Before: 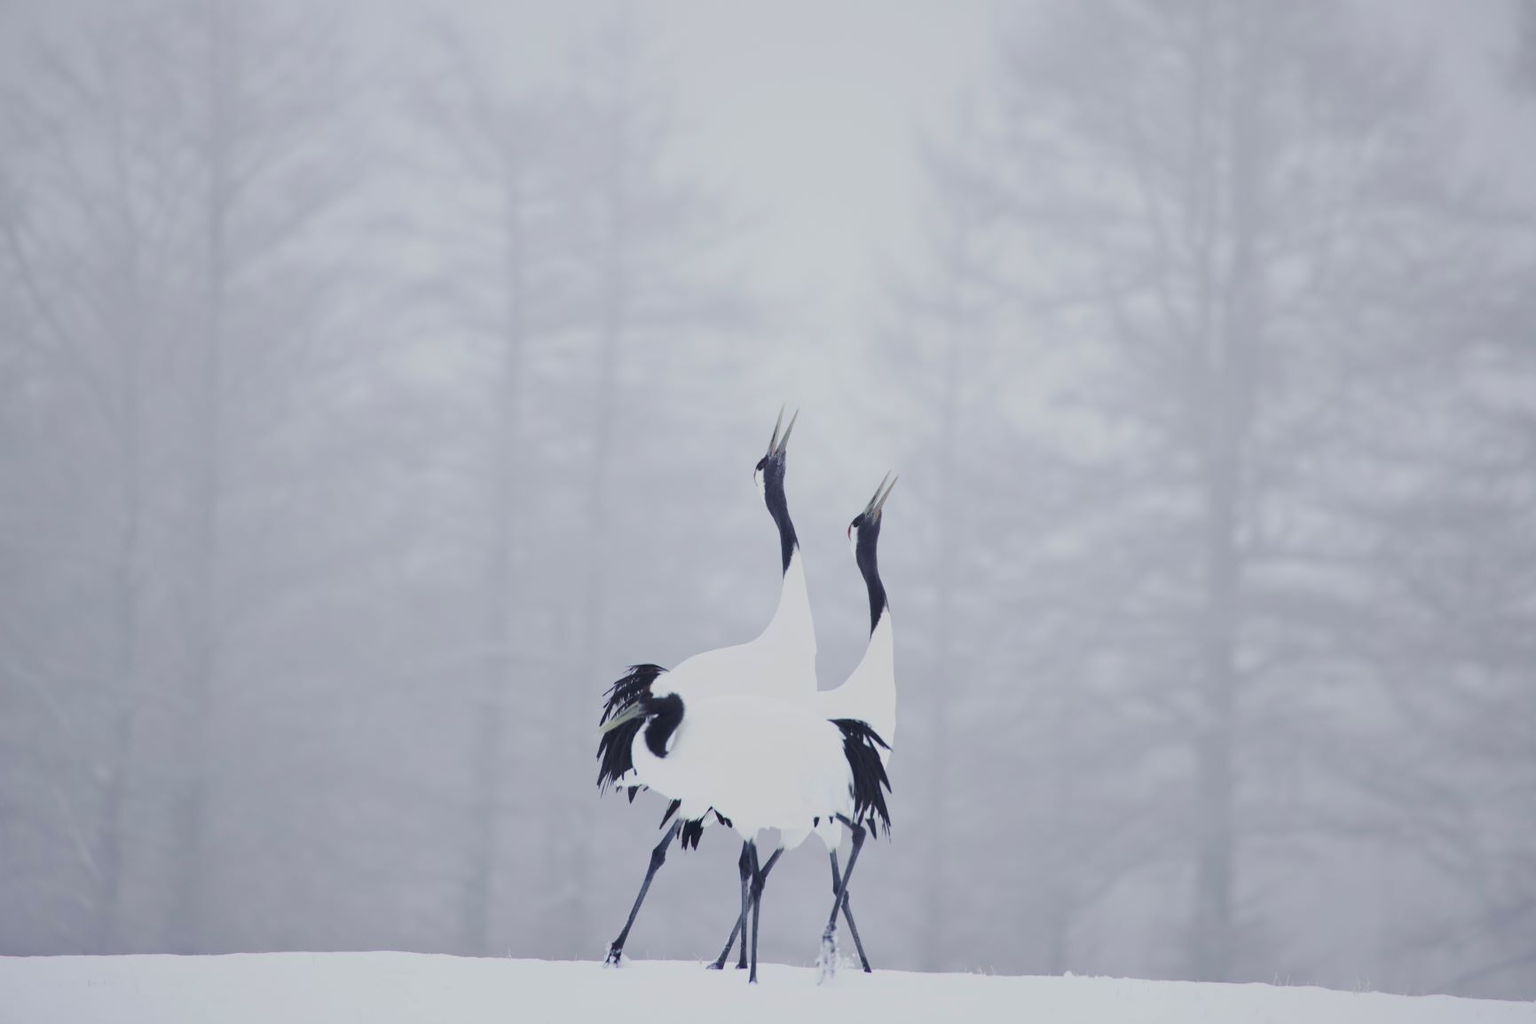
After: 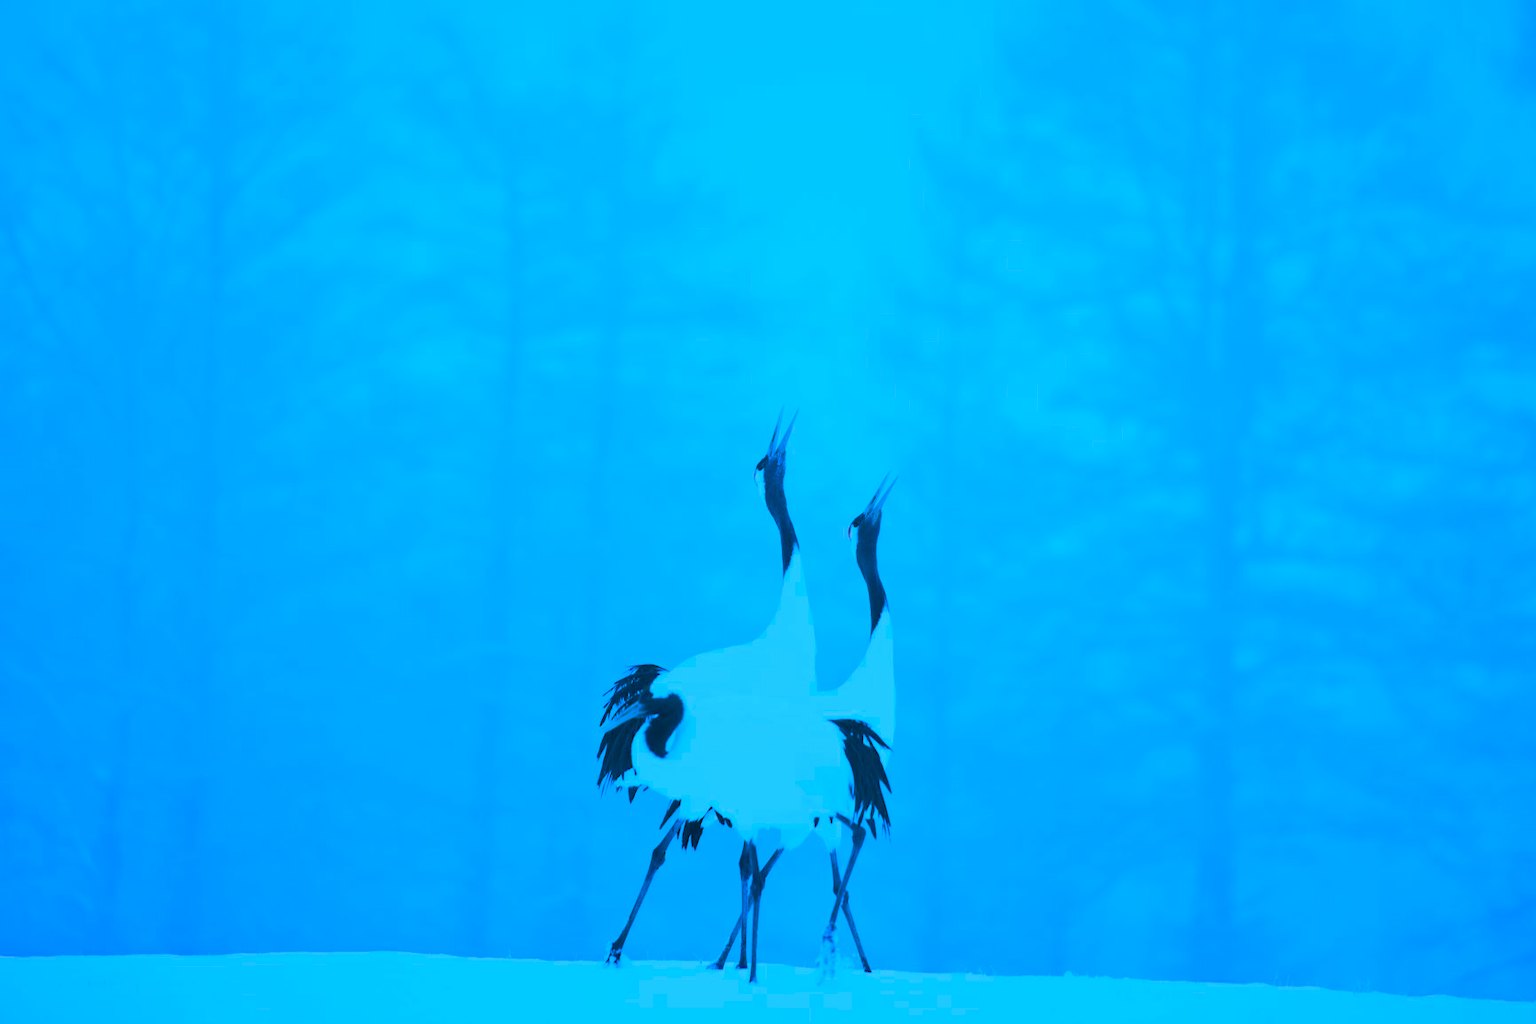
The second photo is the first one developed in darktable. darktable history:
color calibration: output R [1.063, -0.012, -0.003, 0], output B [-0.079, 0.047, 1, 0], illuminant custom, x 0.46, y 0.43, temperature 2642.66 K
color balance rgb: shadows lift › chroma 11.71%, shadows lift › hue 133.46°, power › chroma 2.15%, power › hue 166.83°, highlights gain › chroma 4%, highlights gain › hue 200.2°, perceptual saturation grading › global saturation 18.05%
